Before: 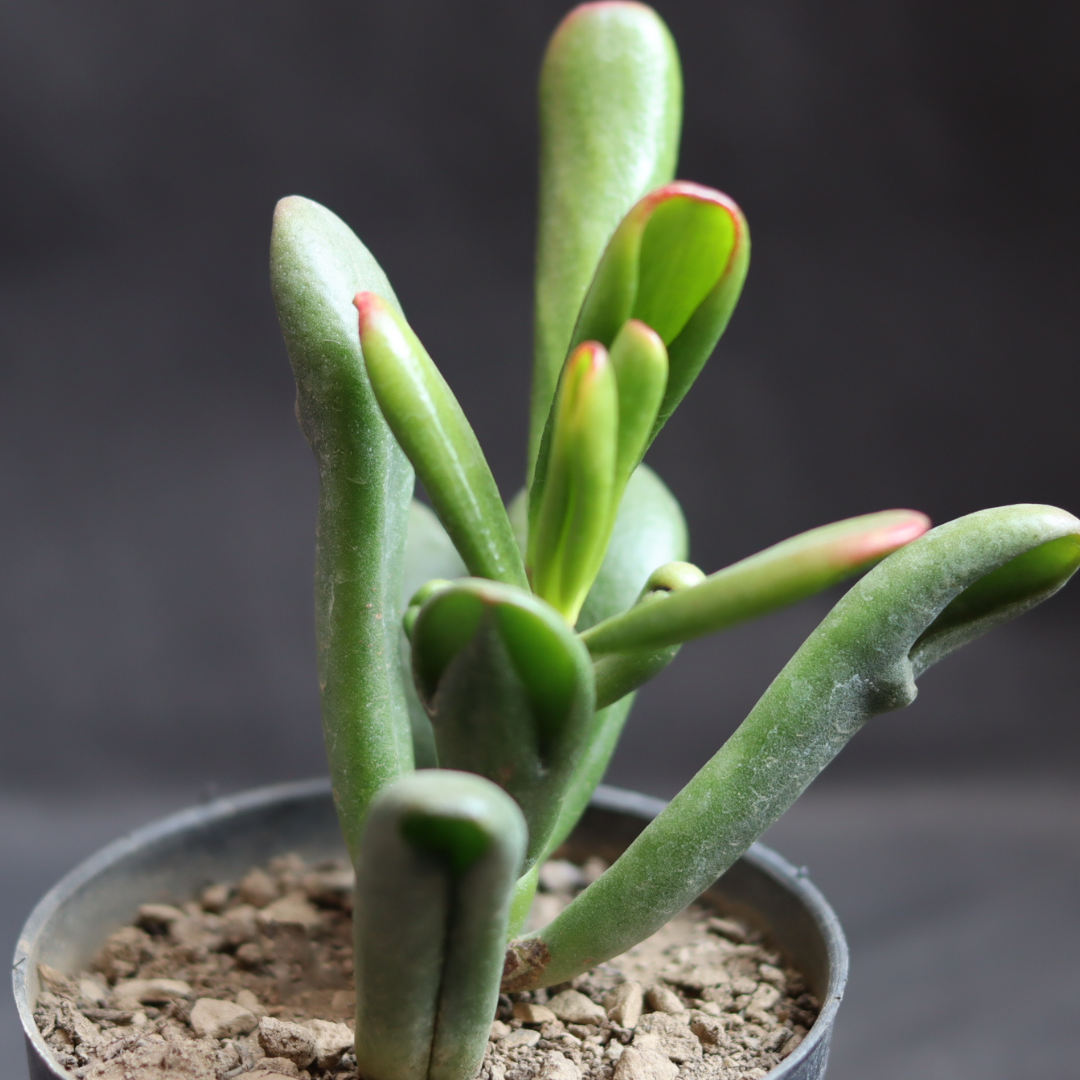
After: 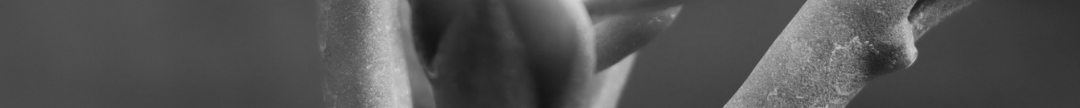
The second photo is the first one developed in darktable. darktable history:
tone equalizer: on, module defaults
crop and rotate: top 59.084%, bottom 30.916%
monochrome: on, module defaults
